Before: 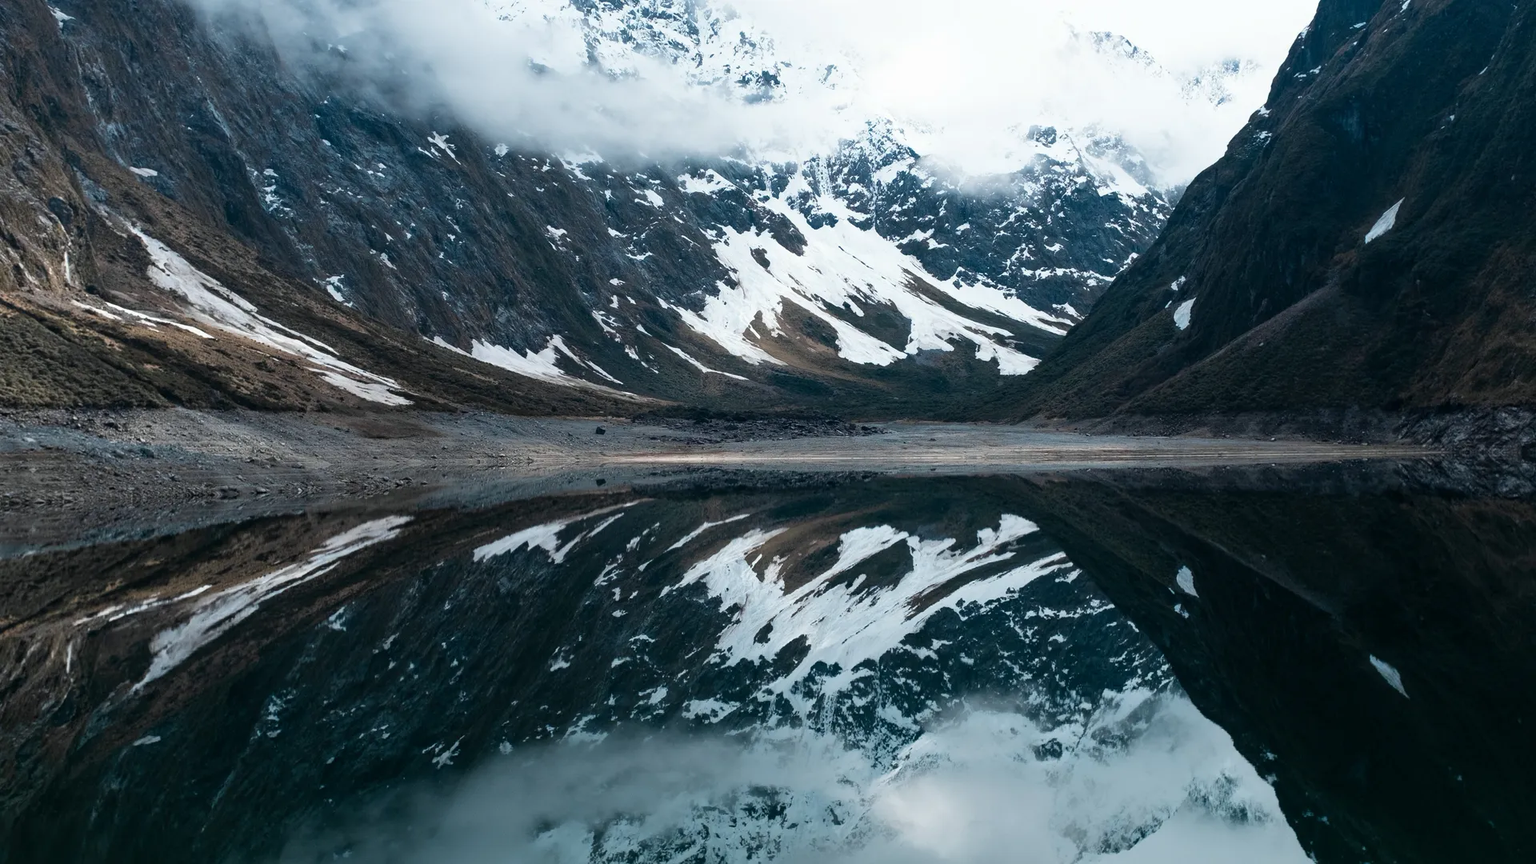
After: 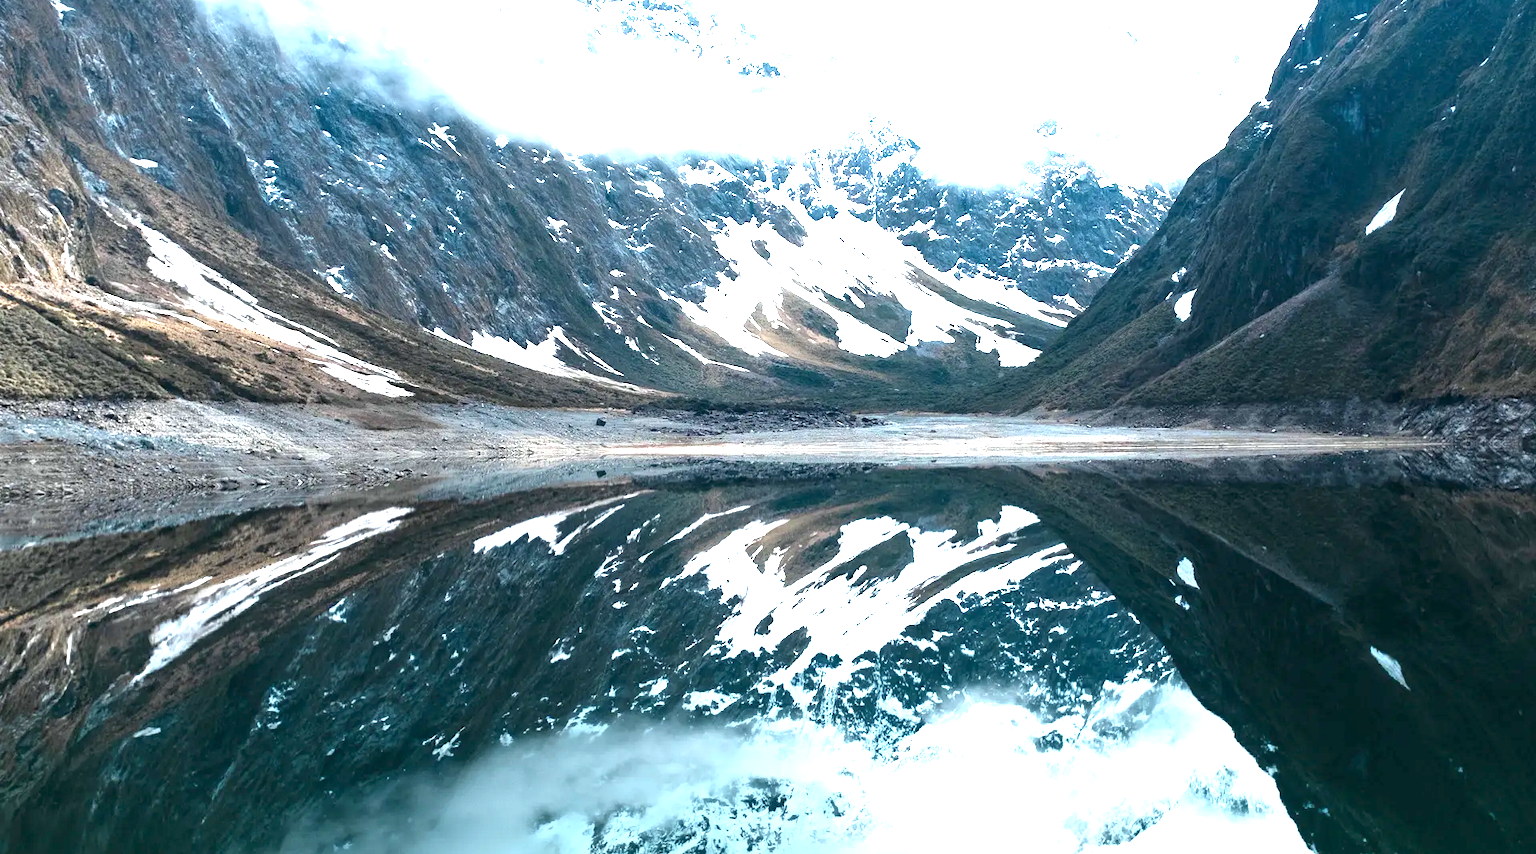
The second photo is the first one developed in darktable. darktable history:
crop: top 1.049%, right 0.001%
exposure: exposure 2.003 EV, compensate highlight preservation false
